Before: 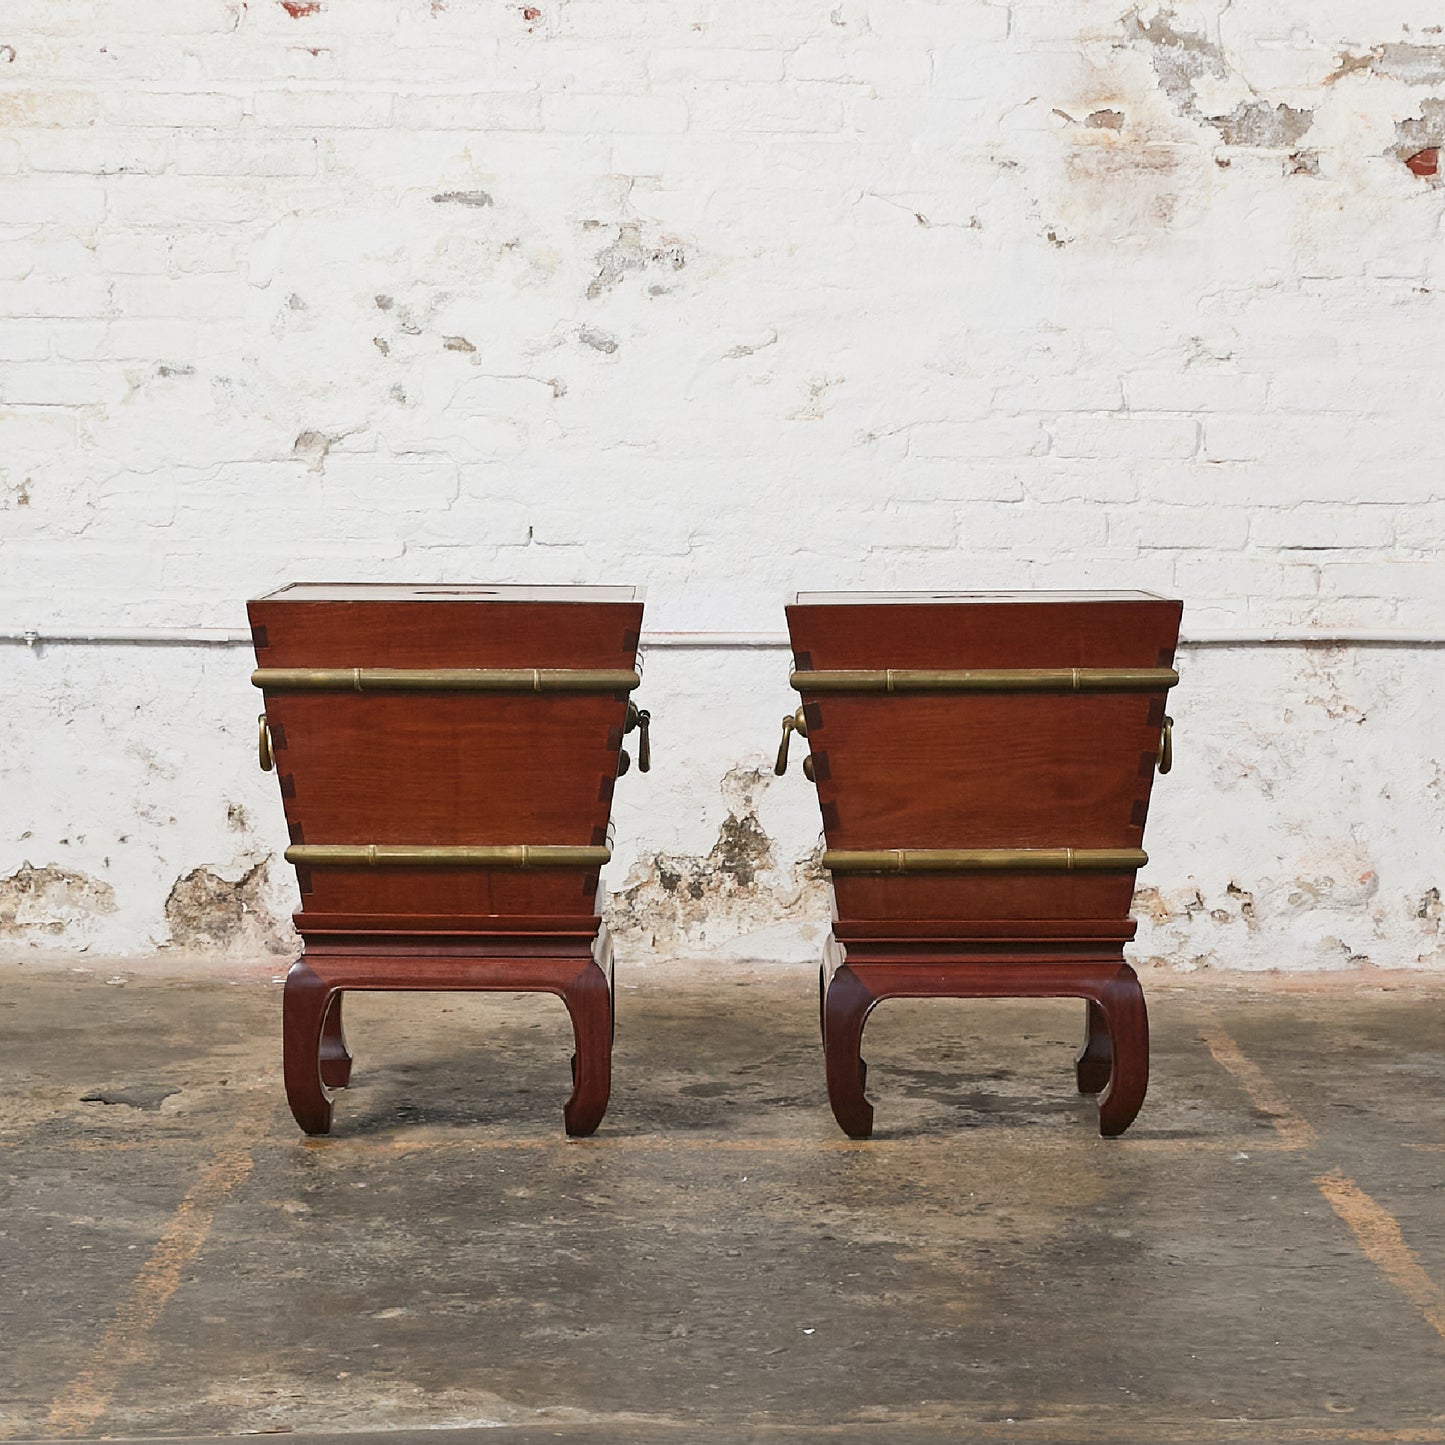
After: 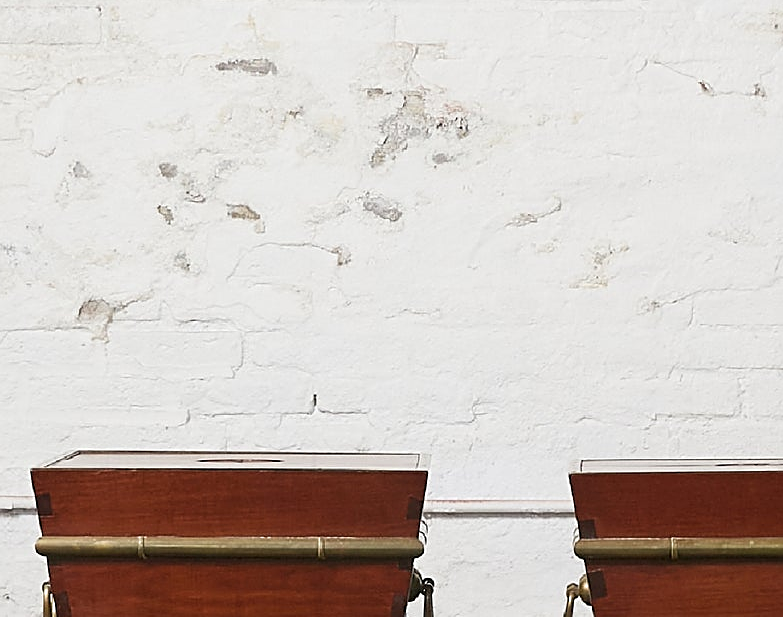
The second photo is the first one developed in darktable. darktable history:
crop: left 14.951%, top 9.138%, right 30.826%, bottom 48.156%
sharpen: on, module defaults
